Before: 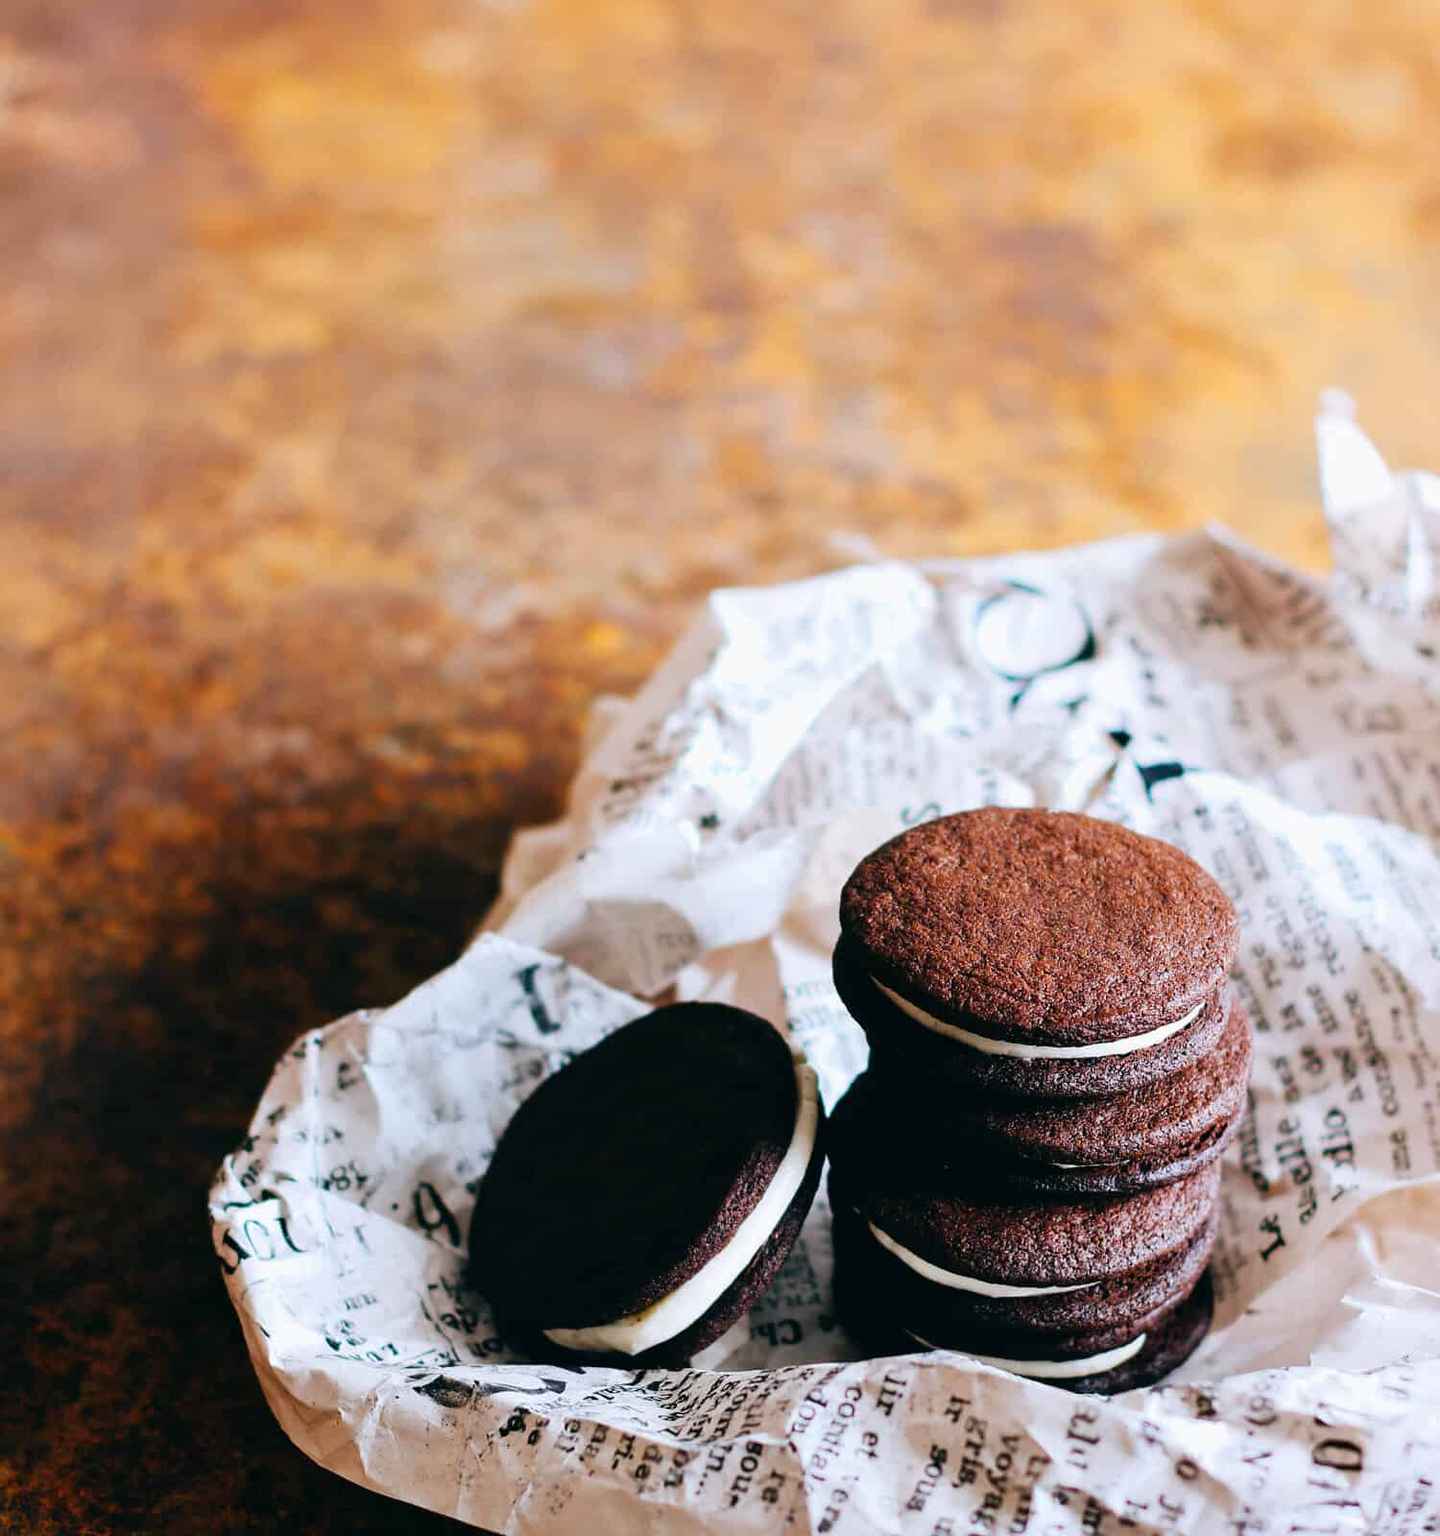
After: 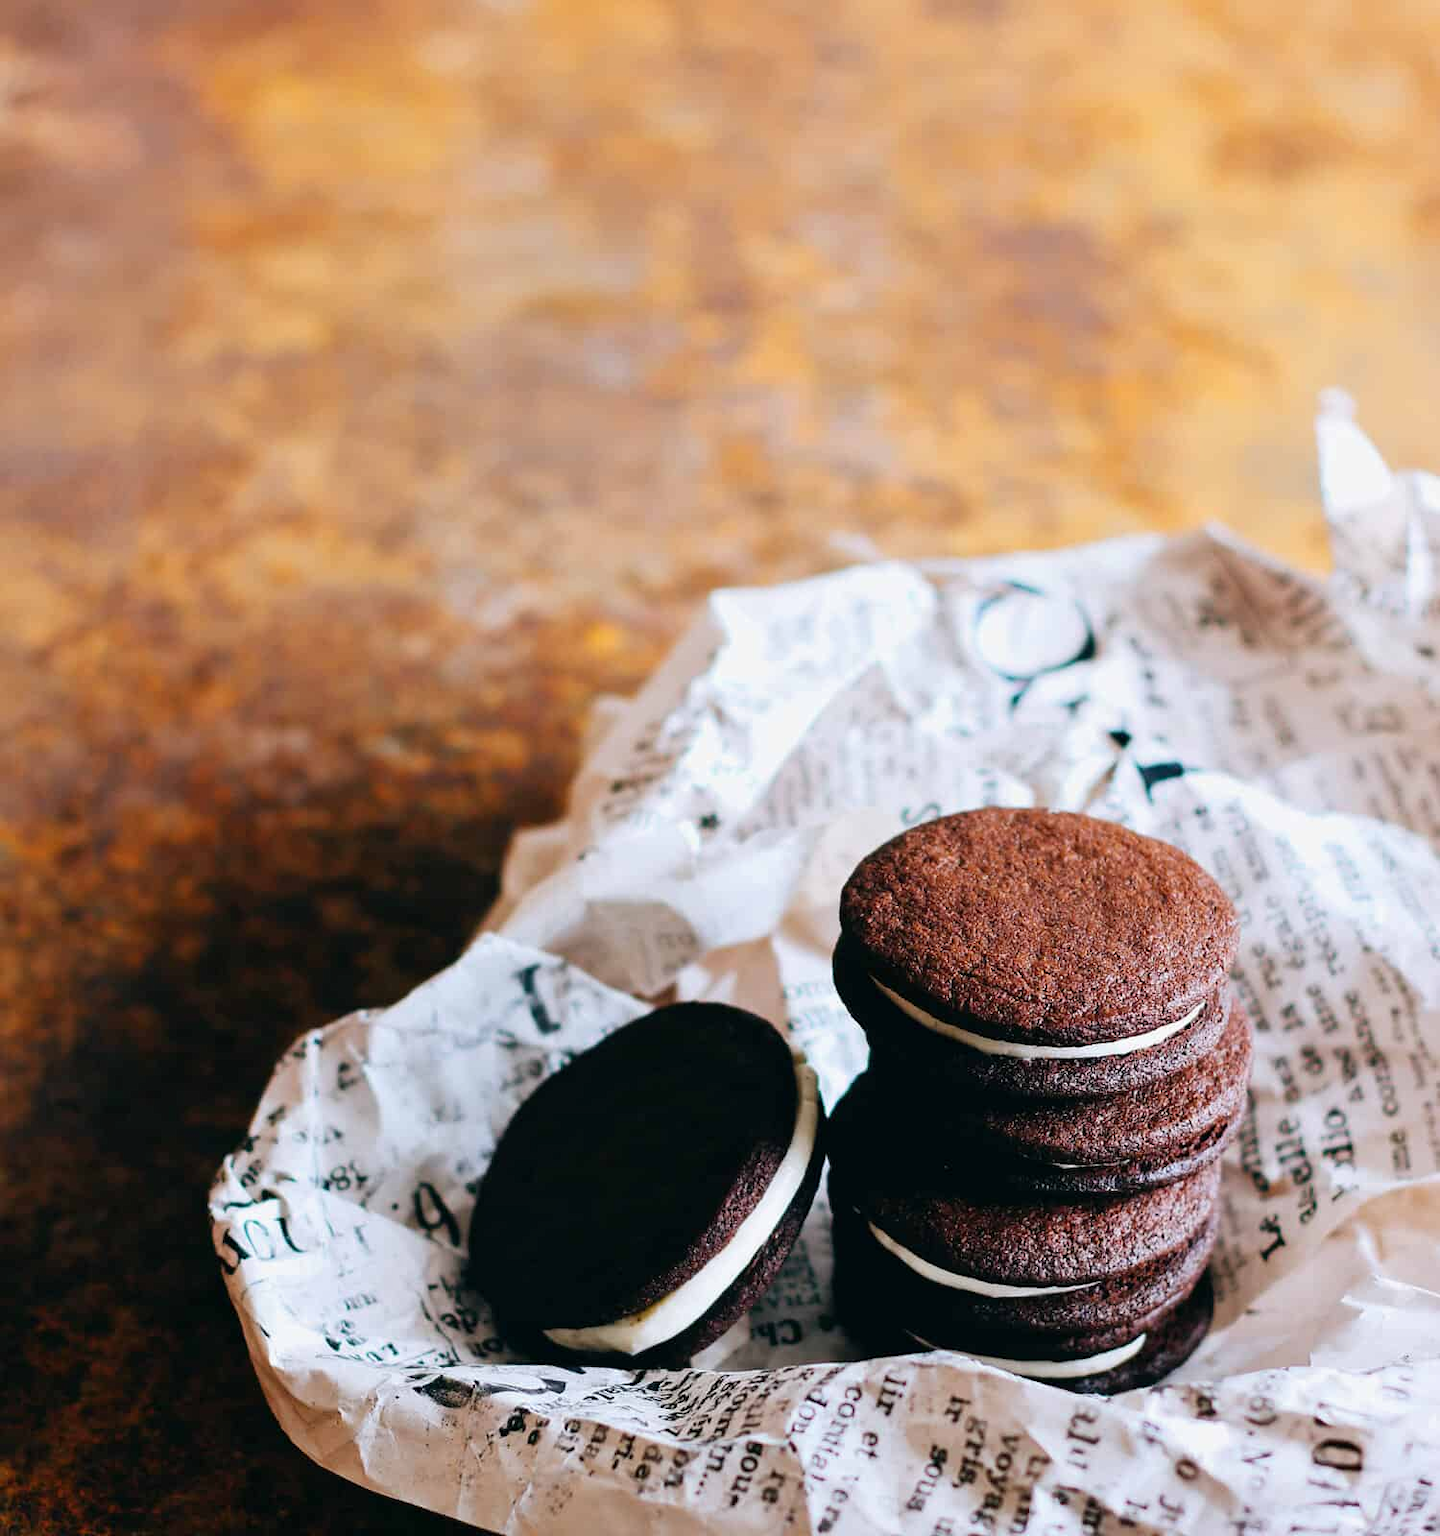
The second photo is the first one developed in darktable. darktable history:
exposure: exposure -0.054 EV, compensate exposure bias true, compensate highlight preservation false
tone equalizer: on, module defaults
